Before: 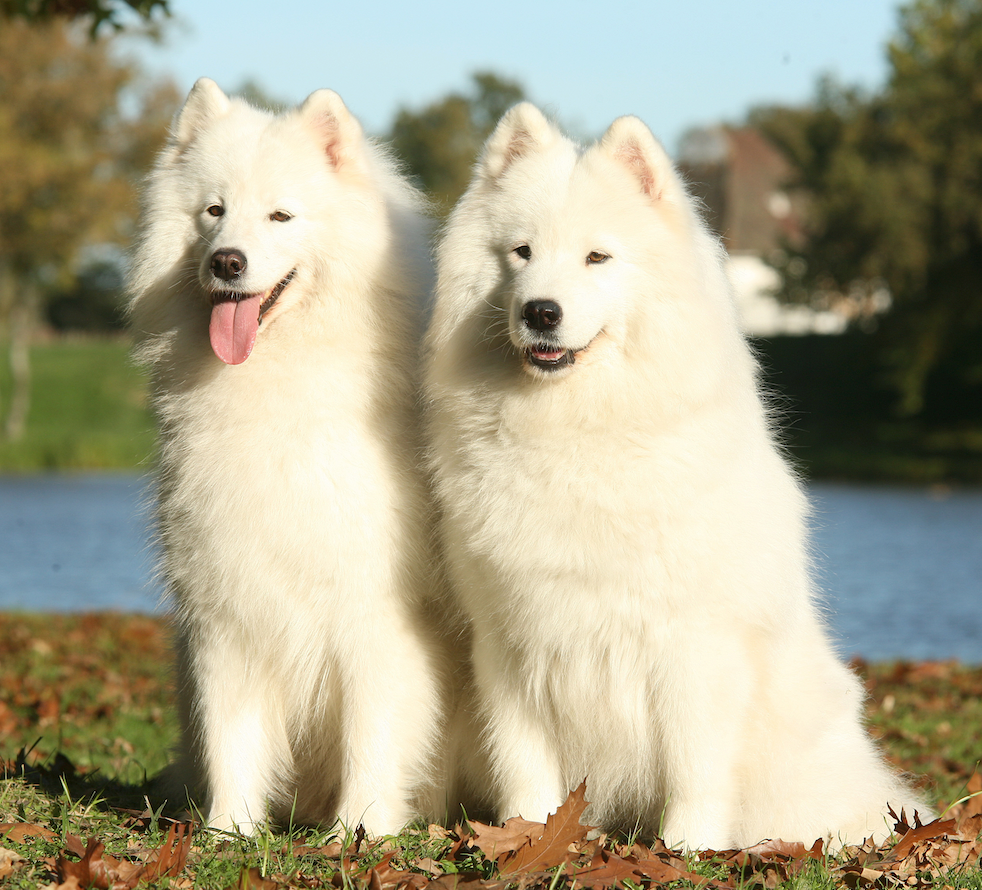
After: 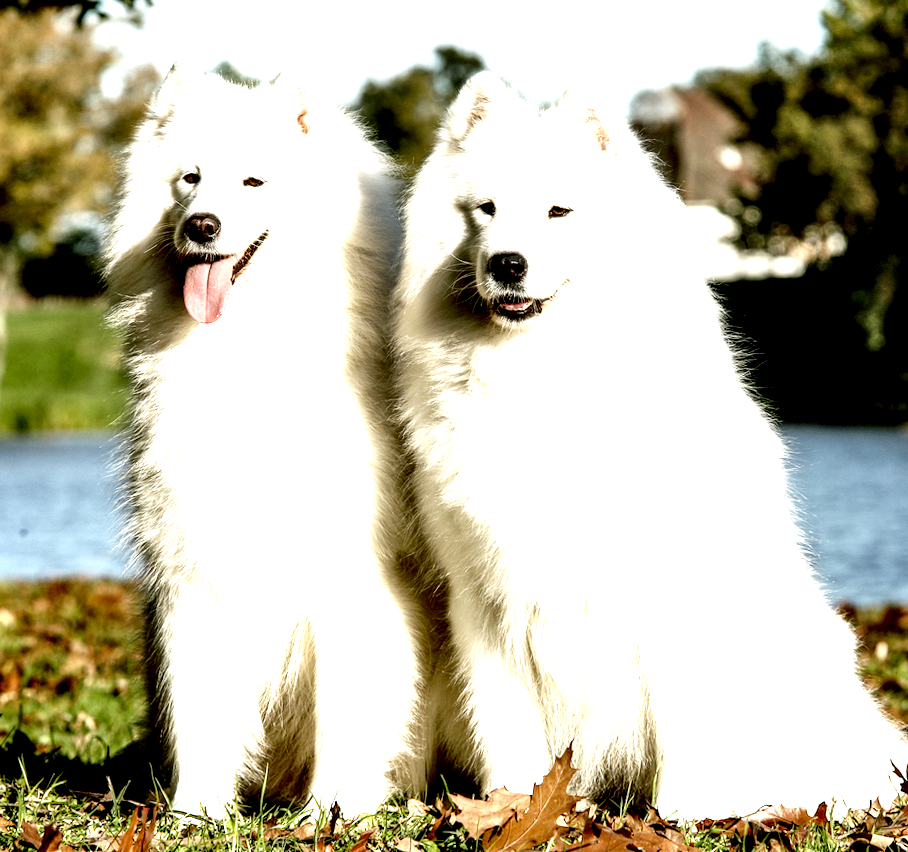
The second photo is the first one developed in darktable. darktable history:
shadows and highlights: radius 44.78, white point adjustment 6.64, compress 79.65%, highlights color adjustment 78.42%, soften with gaussian
rotate and perspective: rotation -1.68°, lens shift (vertical) -0.146, crop left 0.049, crop right 0.912, crop top 0.032, crop bottom 0.96
local contrast: shadows 185%, detail 225%
base curve: curves: ch0 [(0, 0) (0.028, 0.03) (0.121, 0.232) (0.46, 0.748) (0.859, 0.968) (1, 1)], preserve colors none
